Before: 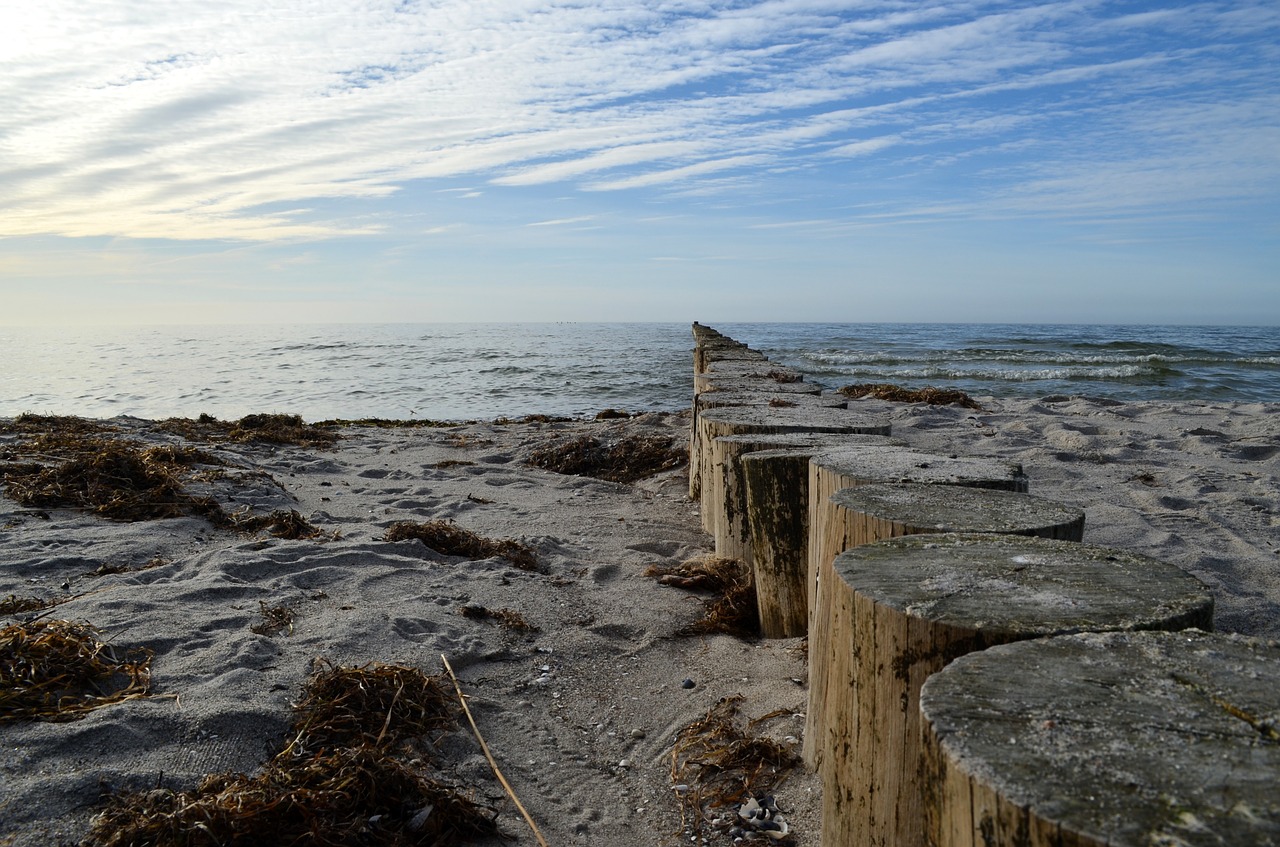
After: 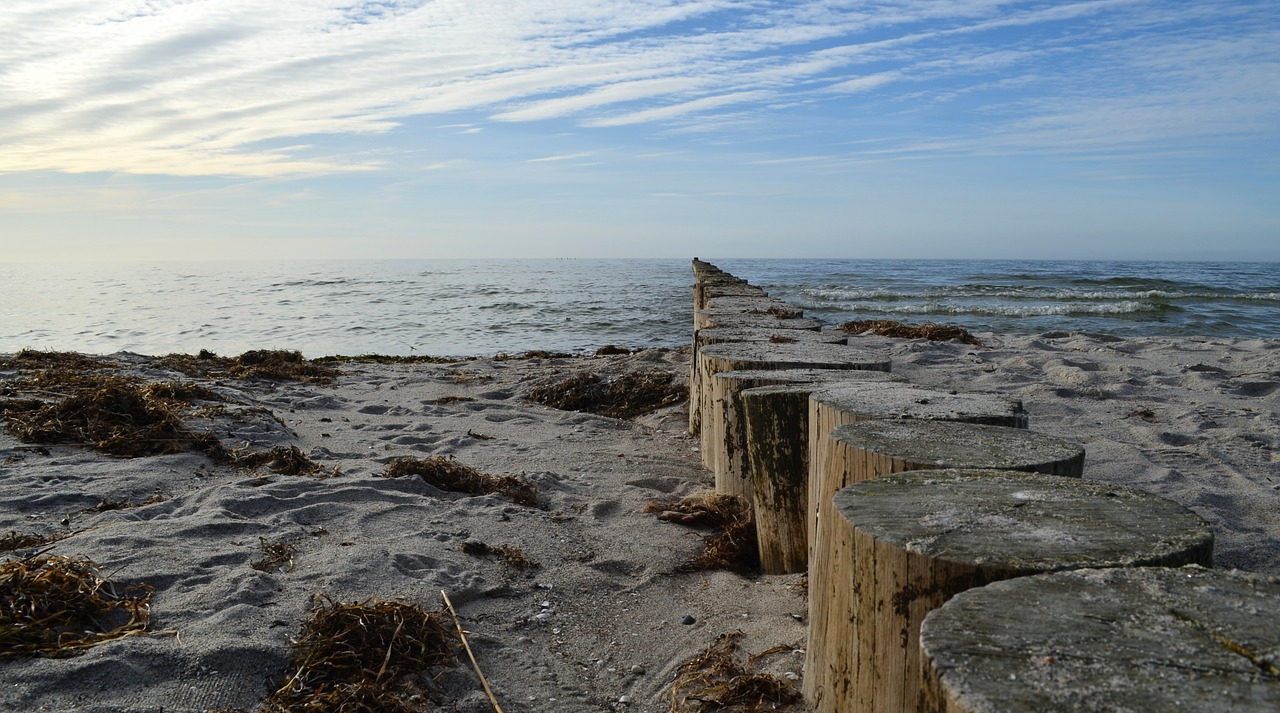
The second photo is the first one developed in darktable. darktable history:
crop: top 7.576%, bottom 8.184%
local contrast: mode bilateral grid, contrast 100, coarseness 99, detail 90%, midtone range 0.2
